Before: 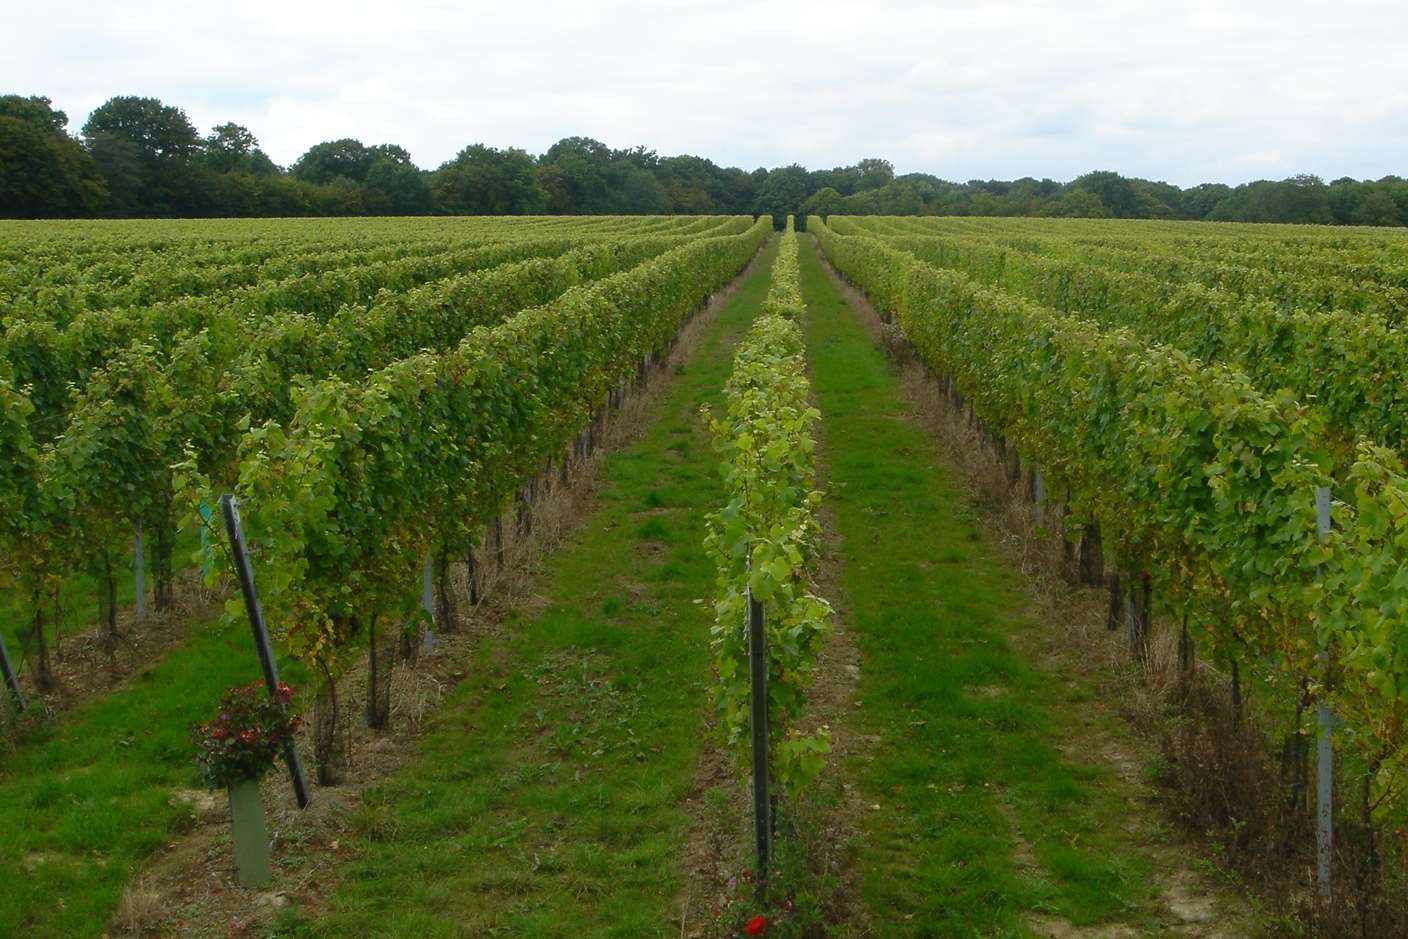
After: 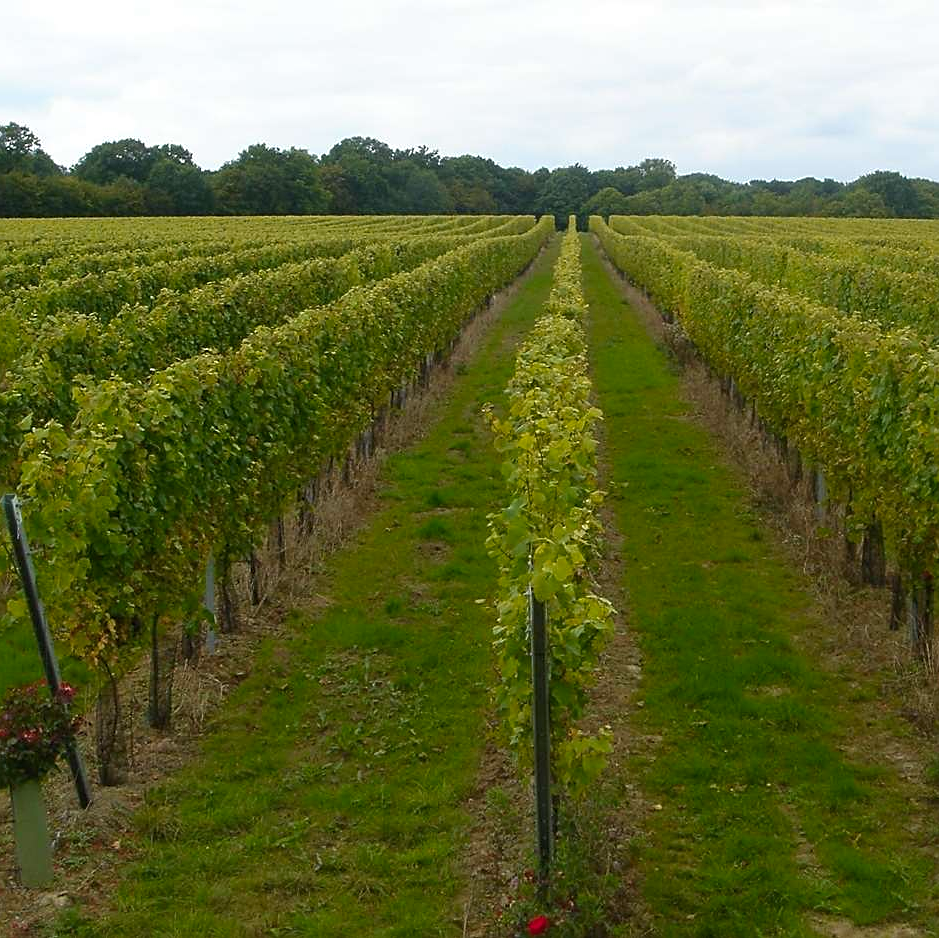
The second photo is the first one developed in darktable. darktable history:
sharpen: radius 1.963
color zones: curves: ch1 [(0.235, 0.558) (0.75, 0.5)]; ch2 [(0.25, 0.462) (0.749, 0.457)]
crop and rotate: left 15.544%, right 17.756%
